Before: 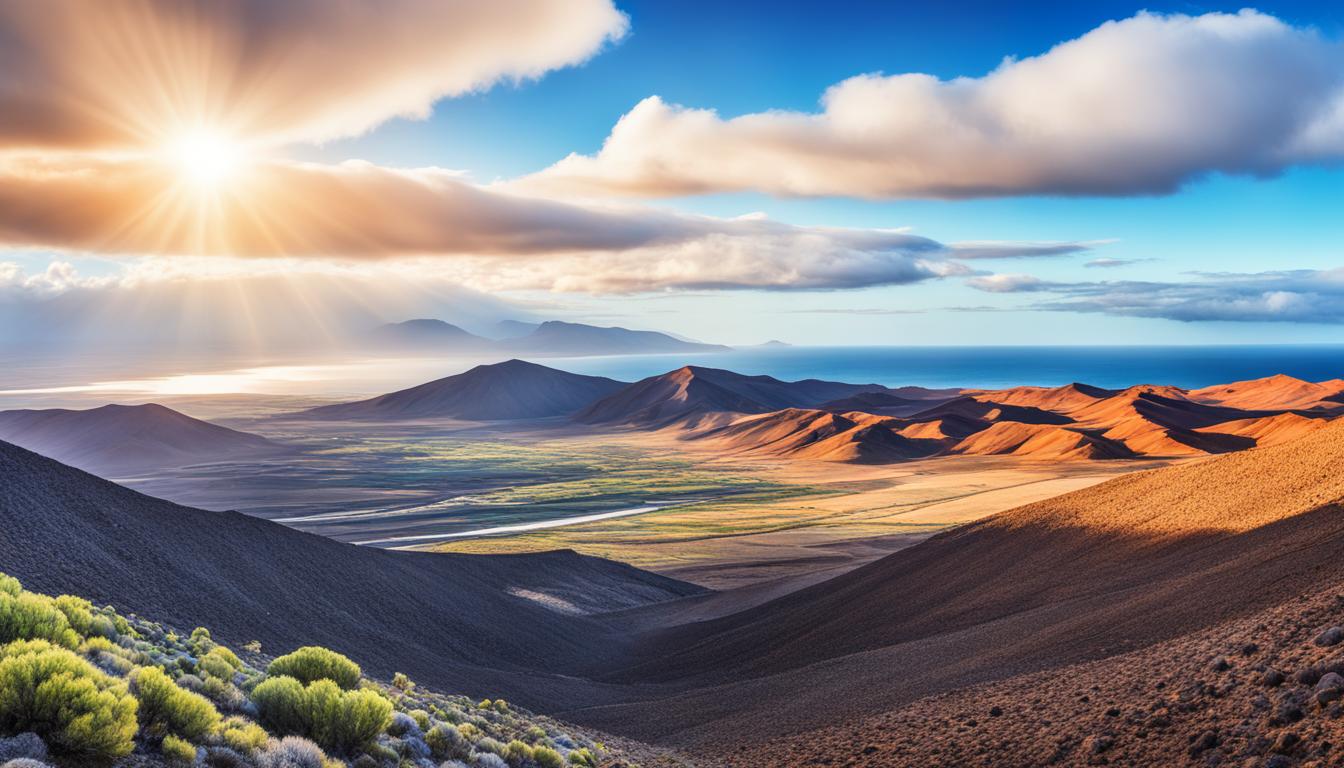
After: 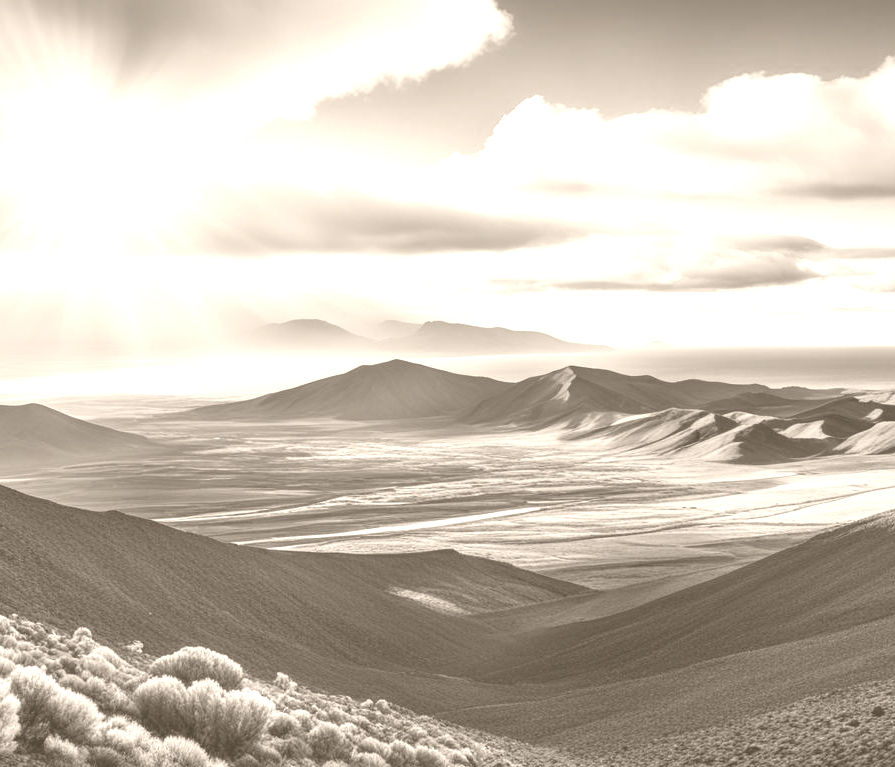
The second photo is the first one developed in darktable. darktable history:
colorize: hue 34.49°, saturation 35.33%, source mix 100%, version 1
crop and rotate: left 8.786%, right 24.548%
exposure: exposure -0.293 EV, compensate highlight preservation false
